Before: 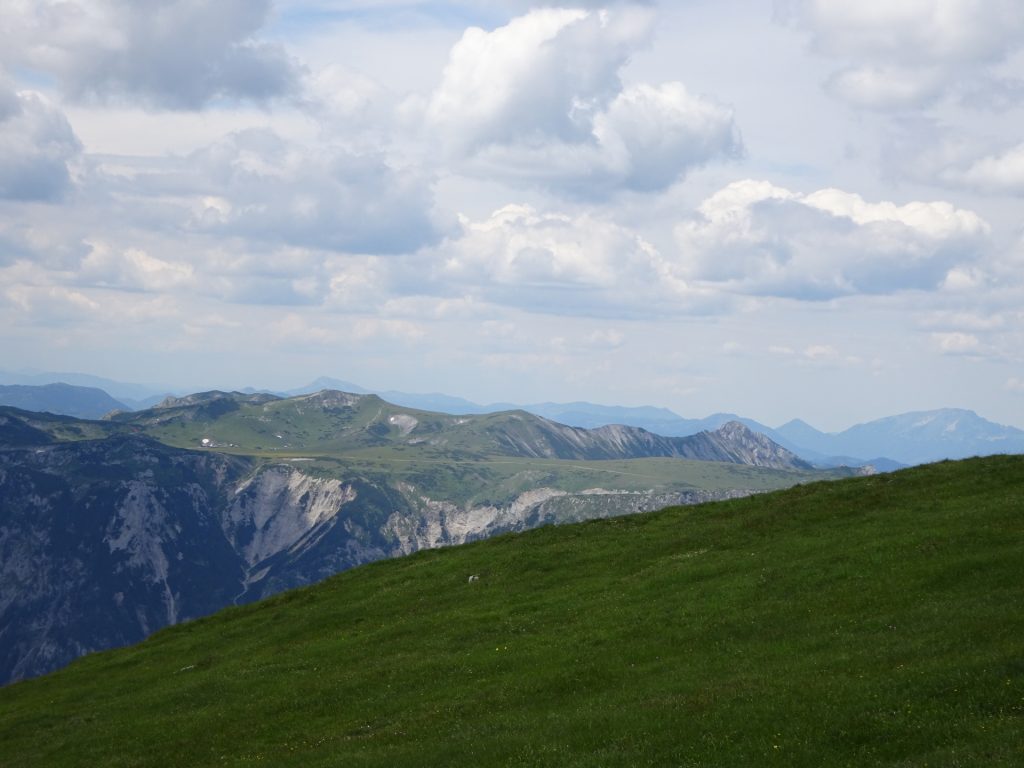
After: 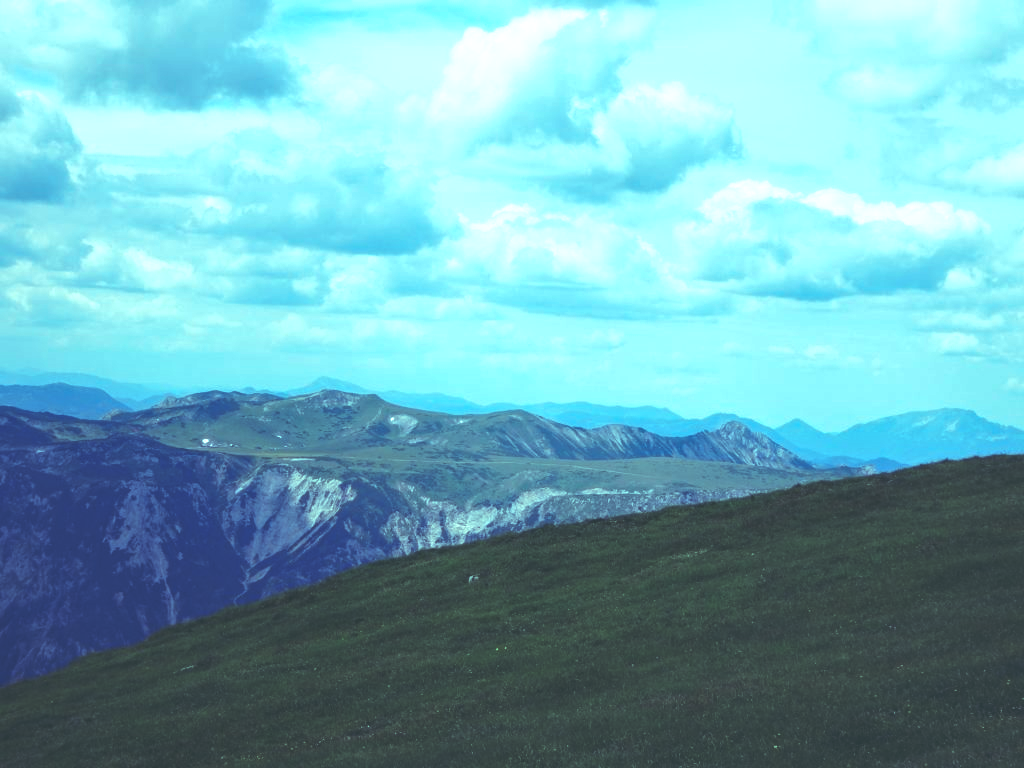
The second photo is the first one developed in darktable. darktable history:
color balance: lift [1.003, 0.993, 1.001, 1.007], gamma [1.018, 1.072, 0.959, 0.928], gain [0.974, 0.873, 1.031, 1.127]
local contrast: on, module defaults
rgb curve: curves: ch0 [(0, 0.186) (0.314, 0.284) (0.576, 0.466) (0.805, 0.691) (0.936, 0.886)]; ch1 [(0, 0.186) (0.314, 0.284) (0.581, 0.534) (0.771, 0.746) (0.936, 0.958)]; ch2 [(0, 0.216) (0.275, 0.39) (1, 1)], mode RGB, independent channels, compensate middle gray true, preserve colors none
color correction: highlights a* 4.02, highlights b* 4.98, shadows a* -7.55, shadows b* 4.98
exposure: exposure 0.564 EV, compensate highlight preservation false
